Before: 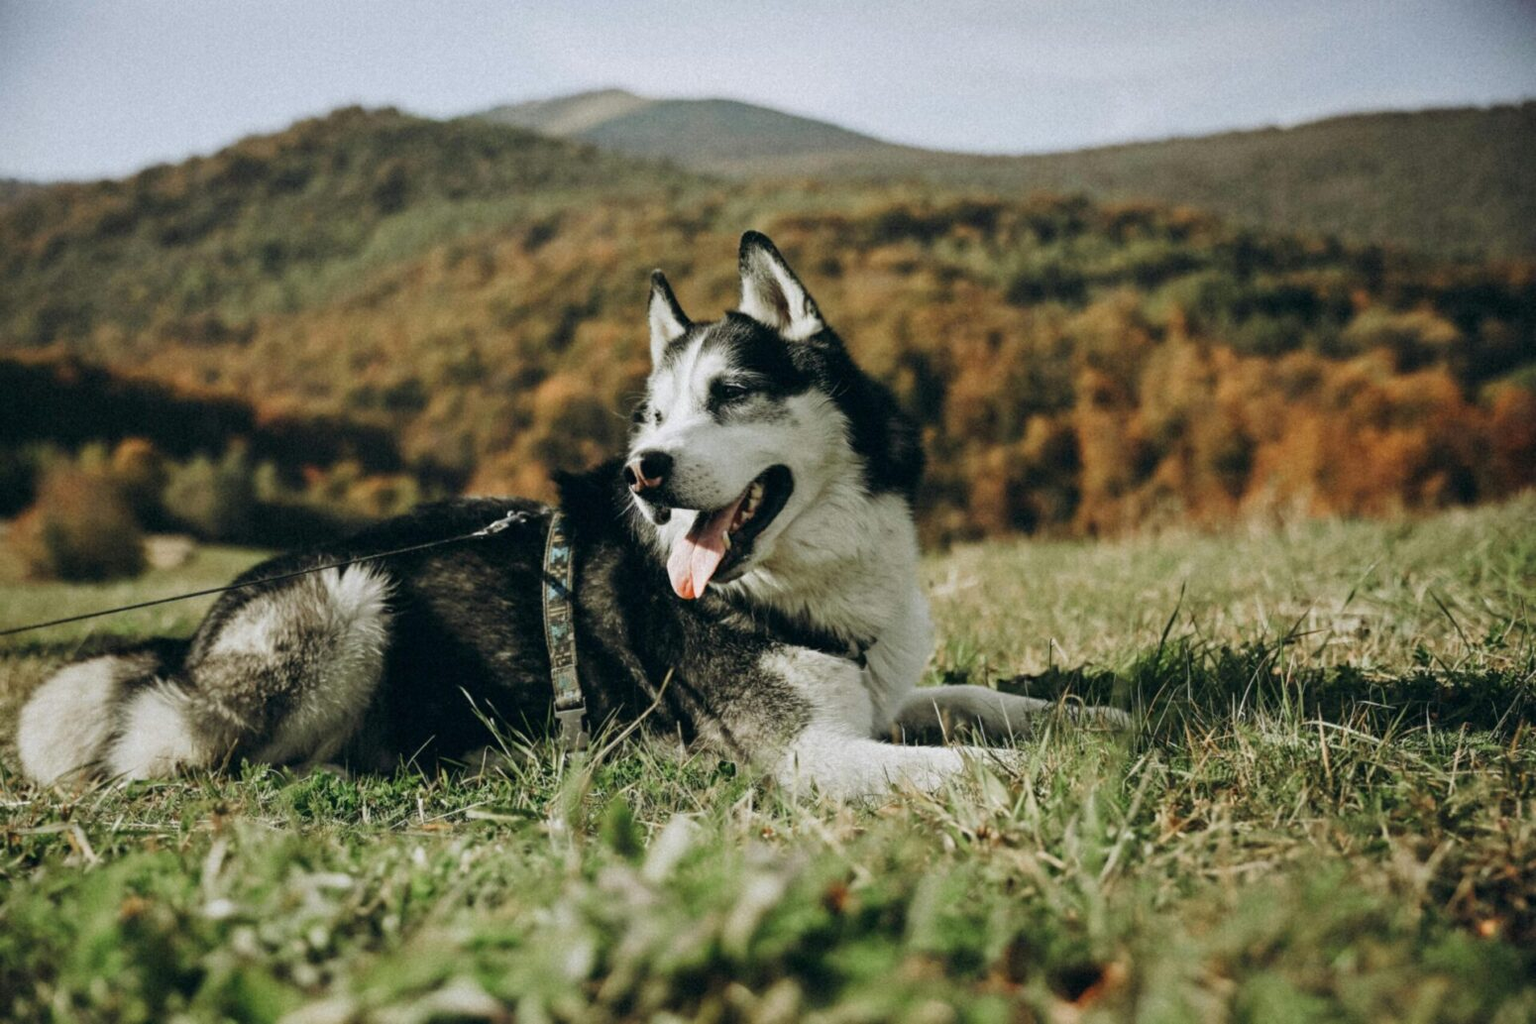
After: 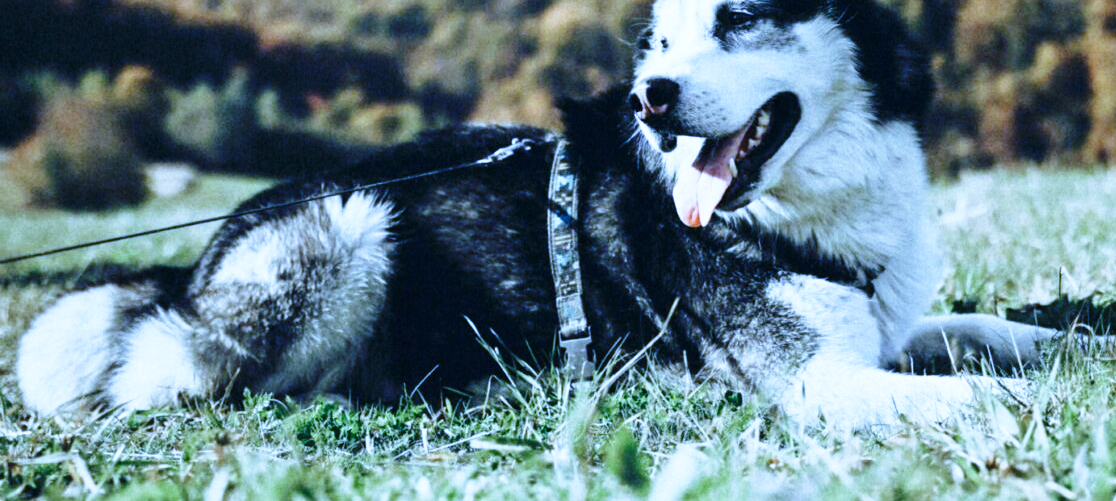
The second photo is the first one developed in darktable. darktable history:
base curve: curves: ch0 [(0, 0) (0.026, 0.03) (0.109, 0.232) (0.351, 0.748) (0.669, 0.968) (1, 1)], preserve colors none
white balance: red 0.766, blue 1.537
crop: top 36.498%, right 27.964%, bottom 14.995%
